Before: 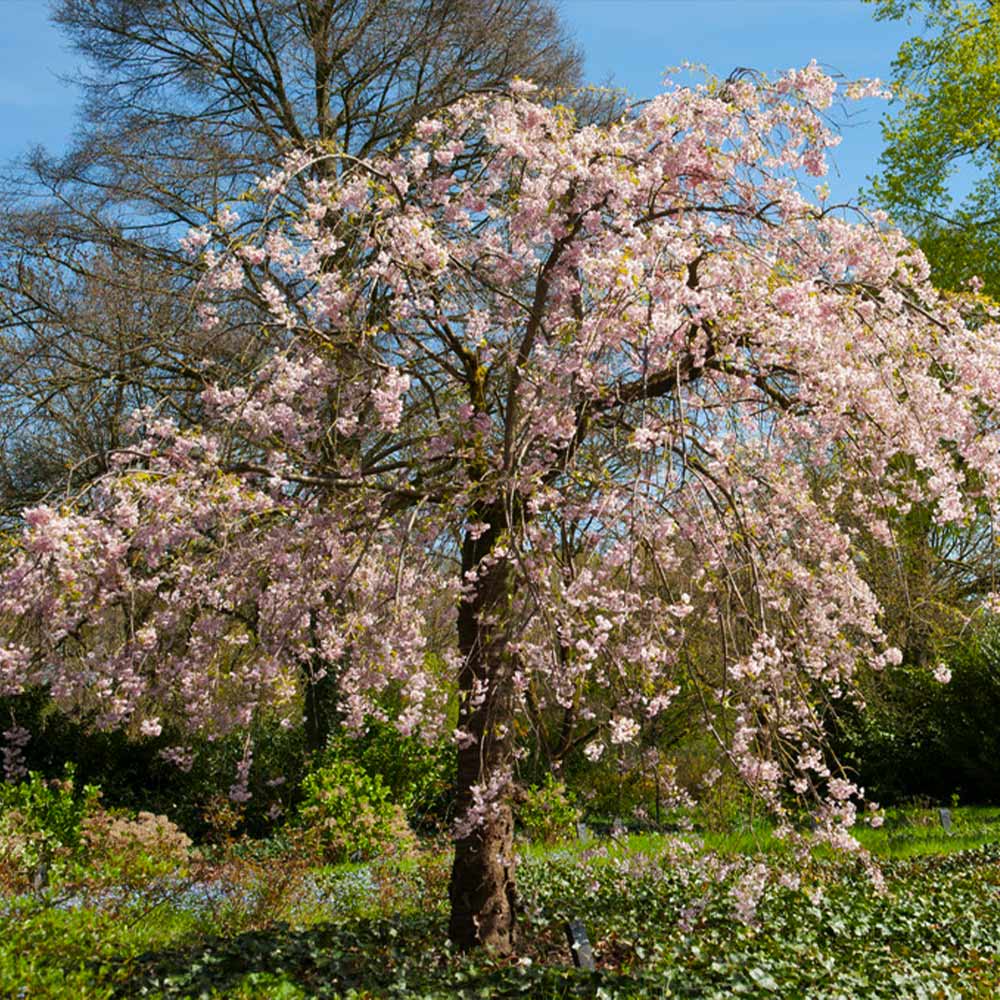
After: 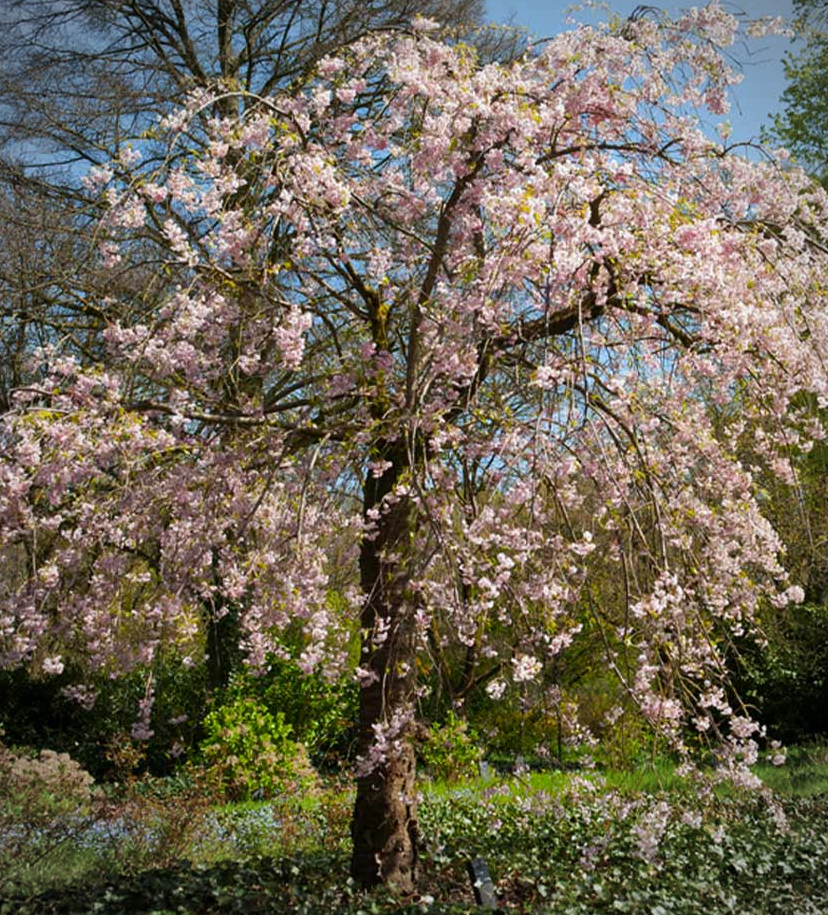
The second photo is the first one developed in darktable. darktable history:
vignetting: on, module defaults
crop: left 9.807%, top 6.259%, right 7.334%, bottom 2.177%
white balance: red 0.982, blue 1.018
